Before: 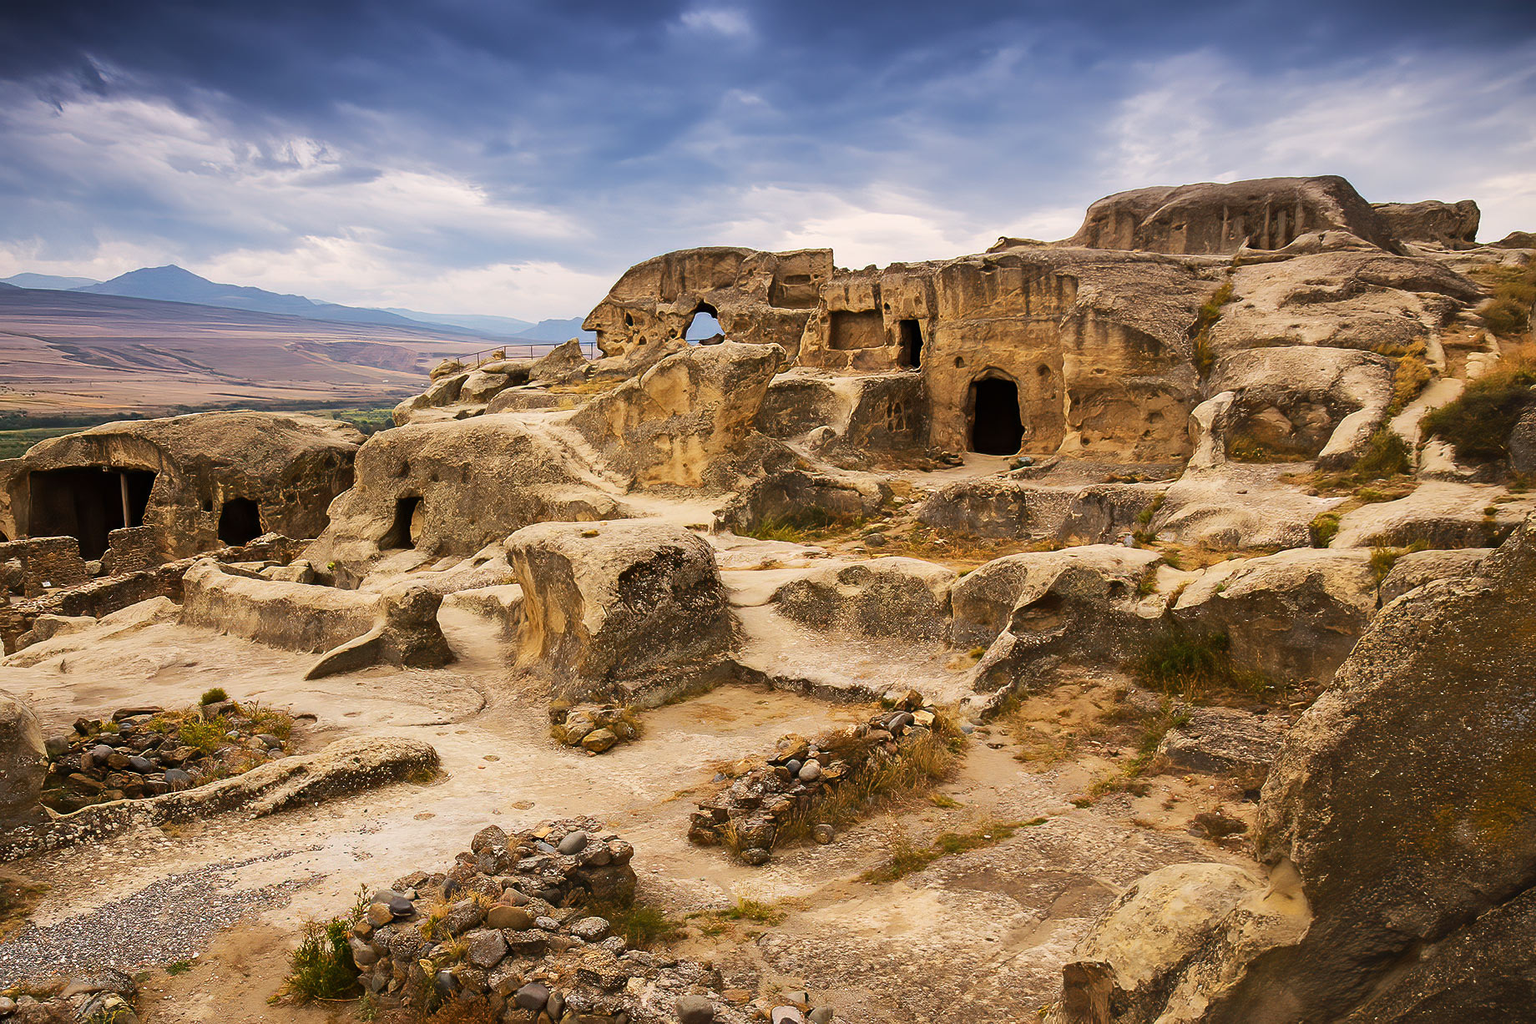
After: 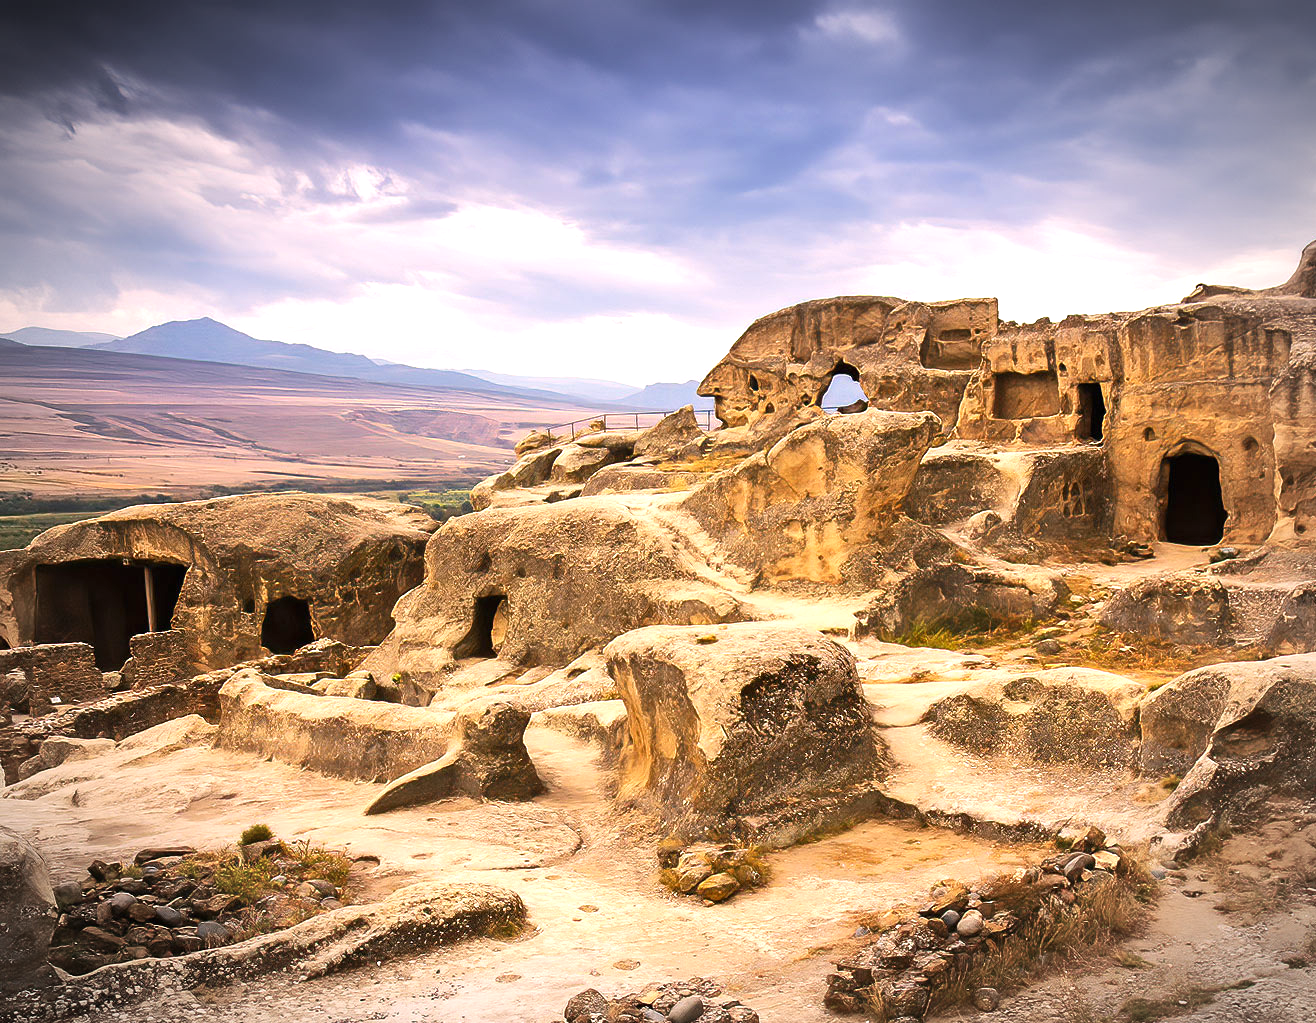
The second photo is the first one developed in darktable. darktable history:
crop: right 28.446%, bottom 16.549%
exposure: black level correction 0, exposure 0.699 EV, compensate highlight preservation false
color correction: highlights a* 7.55, highlights b* 3.88
vignetting: automatic ratio true
